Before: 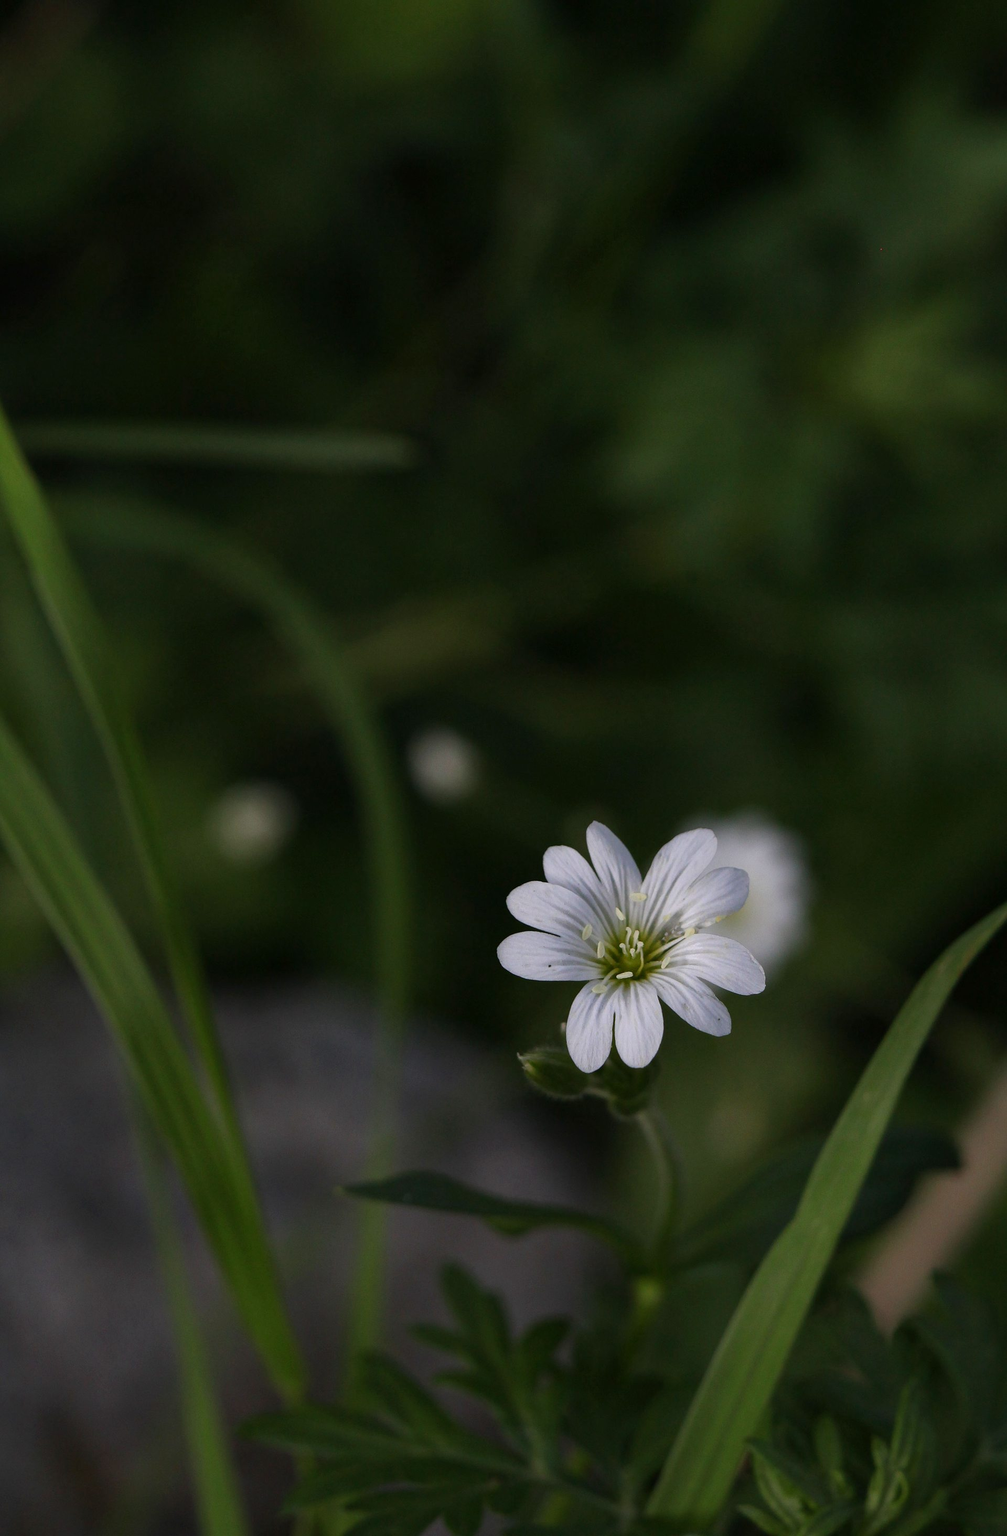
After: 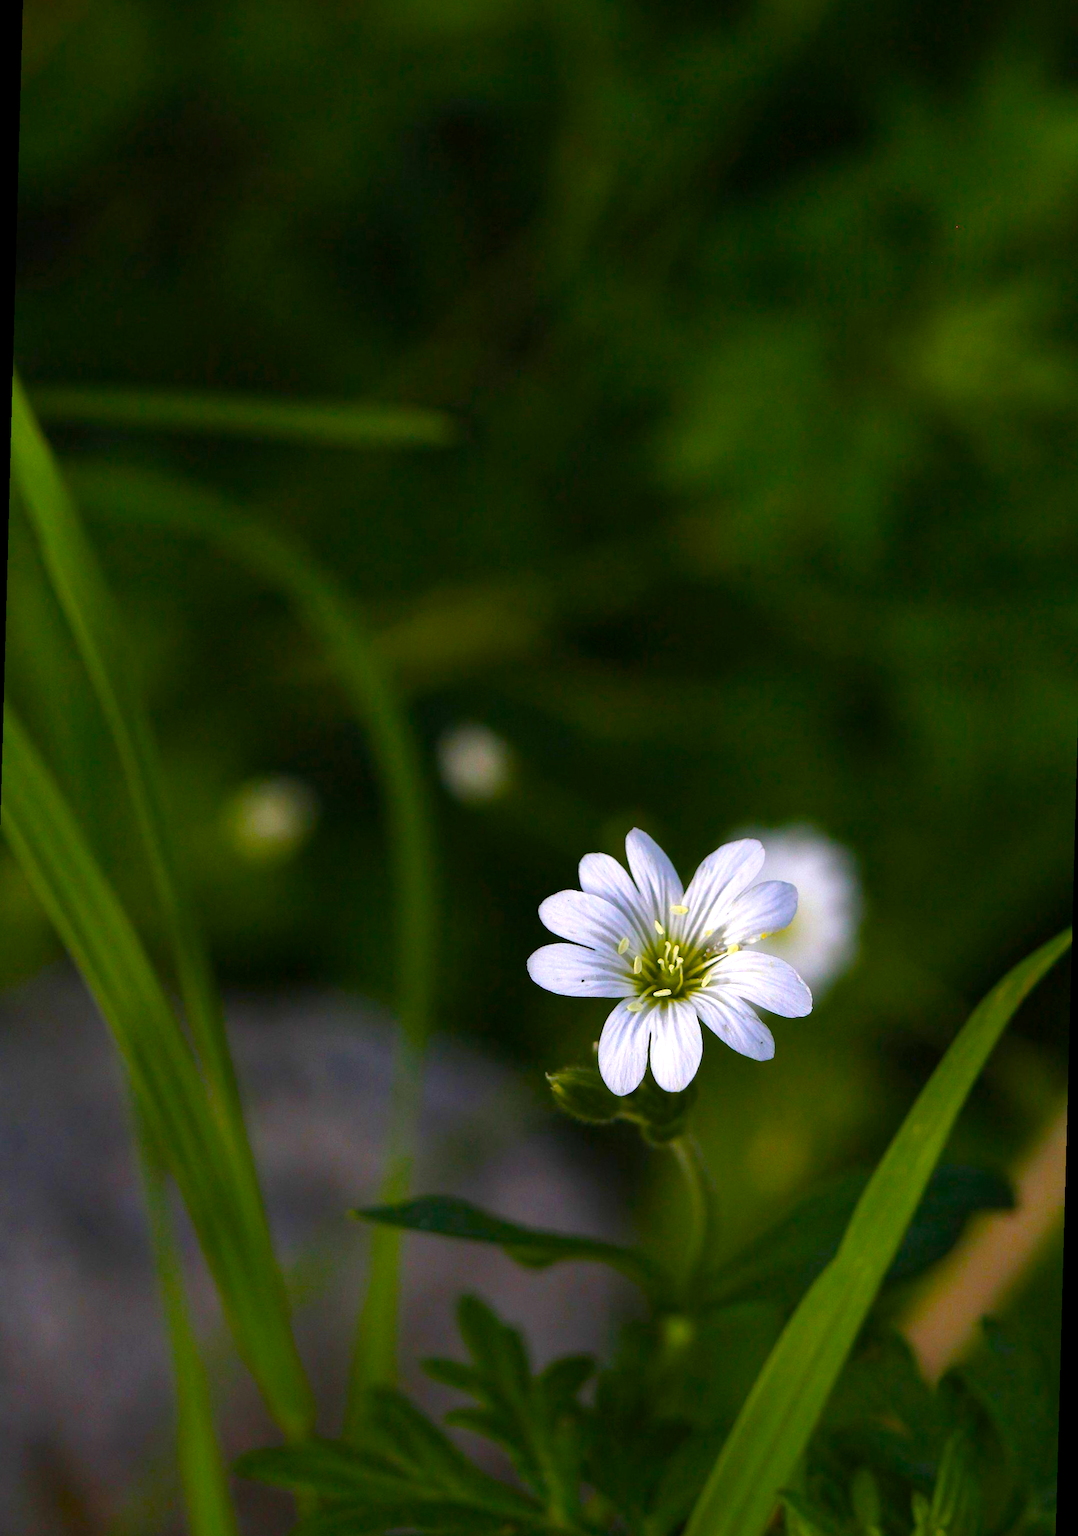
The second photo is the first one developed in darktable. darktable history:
rotate and perspective: rotation 1.57°, crop left 0.018, crop right 0.982, crop top 0.039, crop bottom 0.961
color balance rgb: linear chroma grading › global chroma 25%, perceptual saturation grading › global saturation 40%, perceptual brilliance grading › global brilliance 30%, global vibrance 40%
